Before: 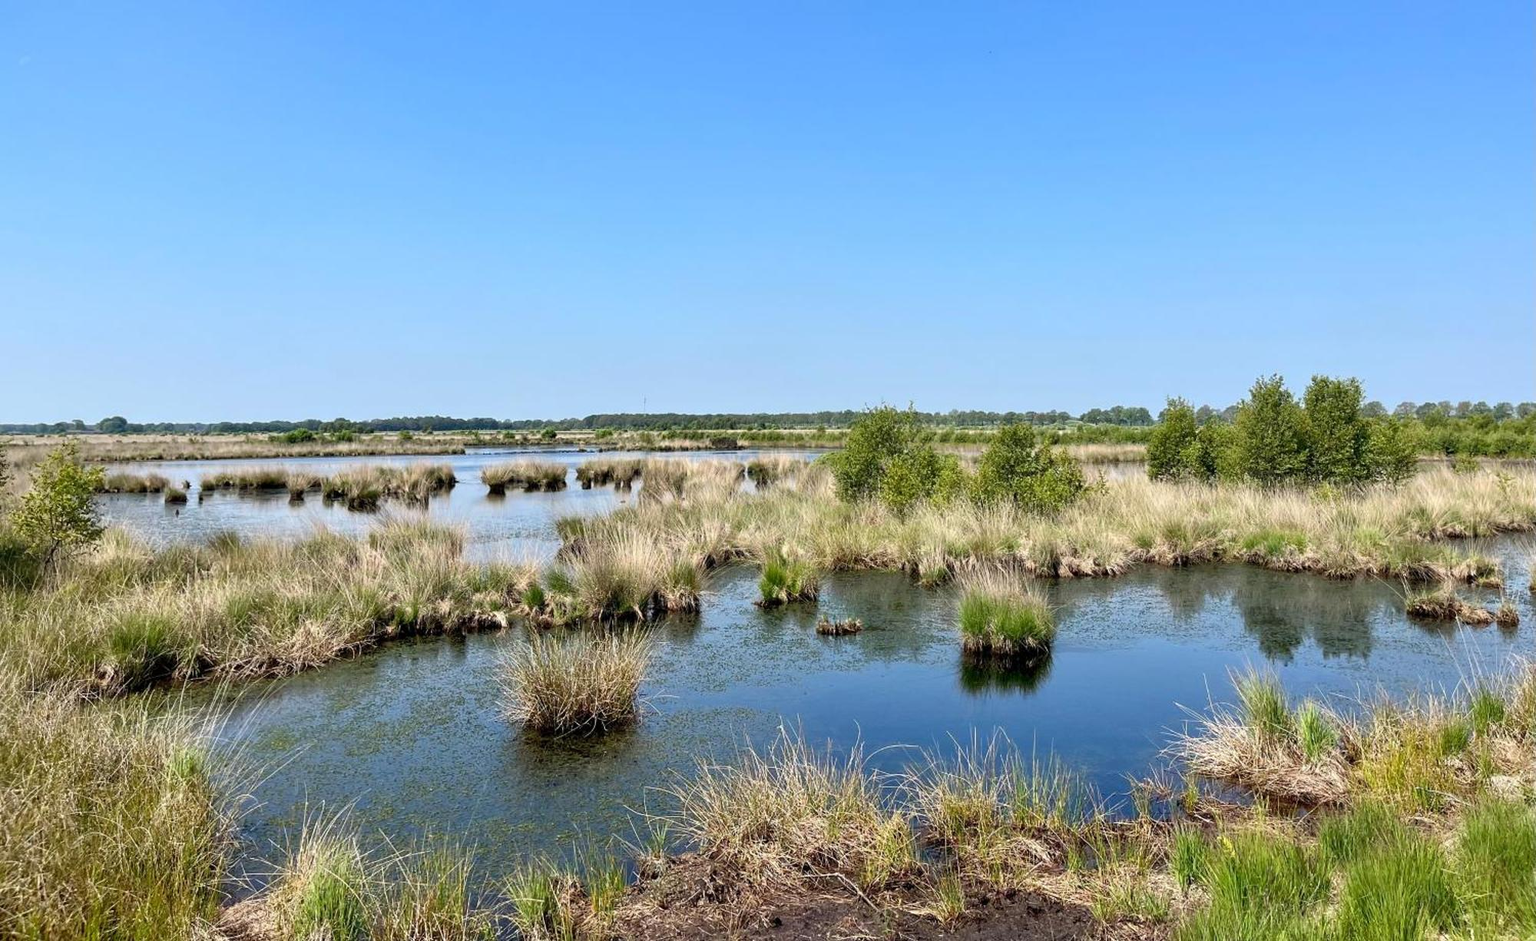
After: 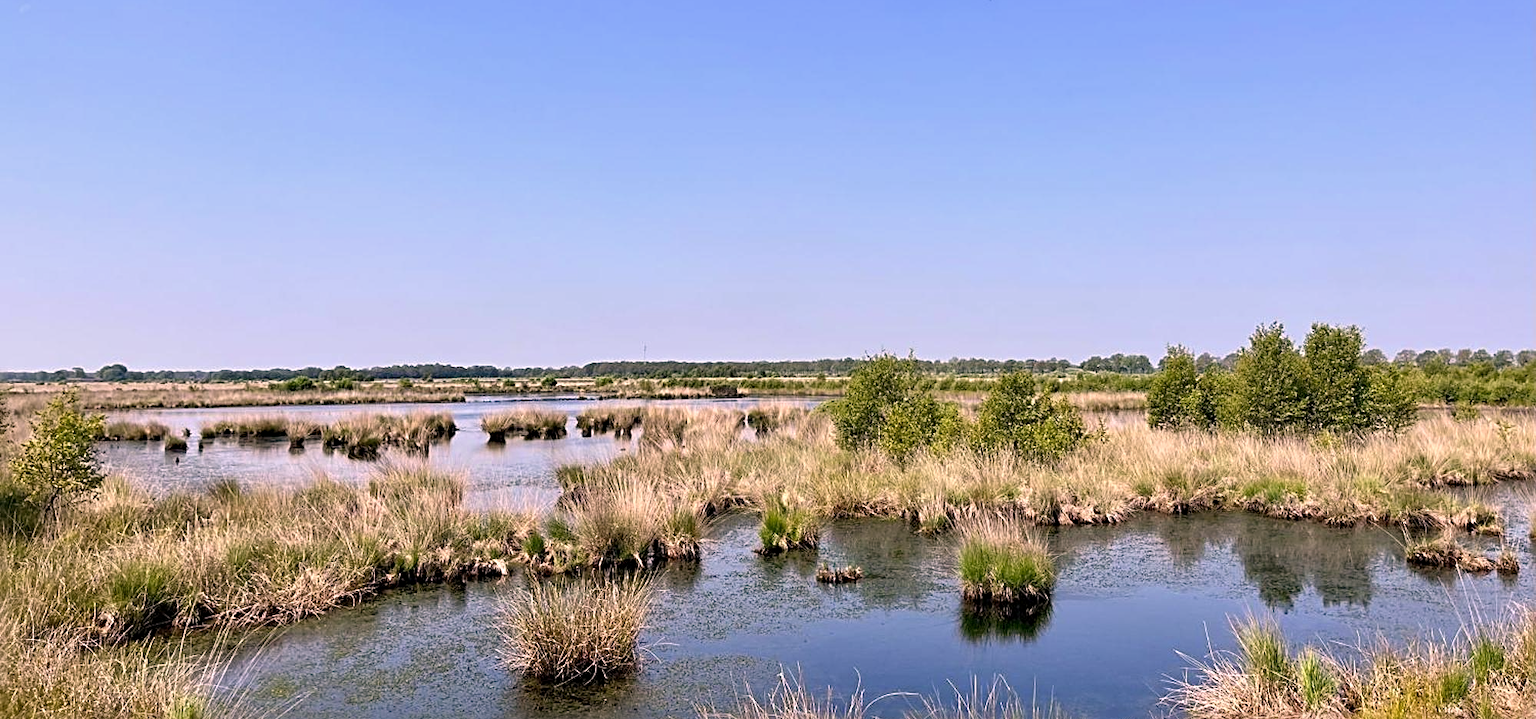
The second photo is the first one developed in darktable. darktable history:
sharpen: radius 3.952
crop: top 5.626%, bottom 17.874%
color correction: highlights a* 14.57, highlights b* 4.69
